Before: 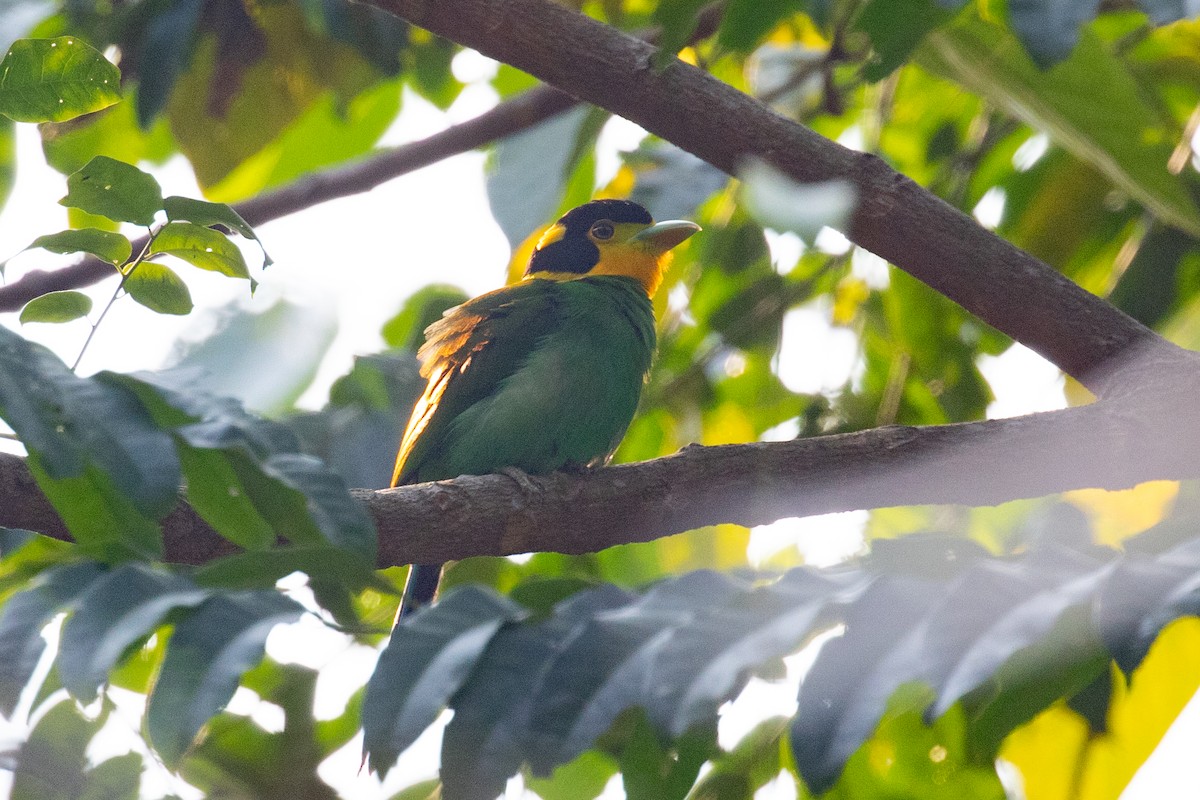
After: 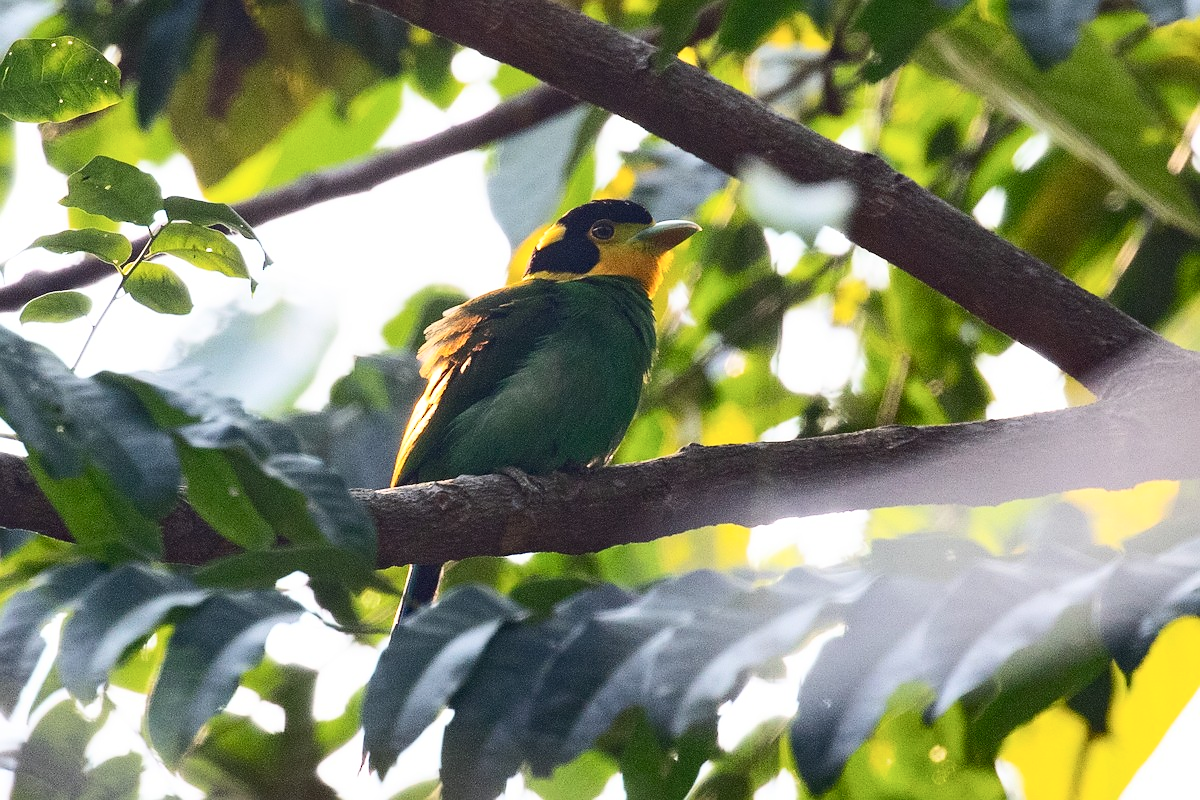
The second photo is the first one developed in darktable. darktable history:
contrast brightness saturation: contrast 0.28
sharpen: radius 1, threshold 1
